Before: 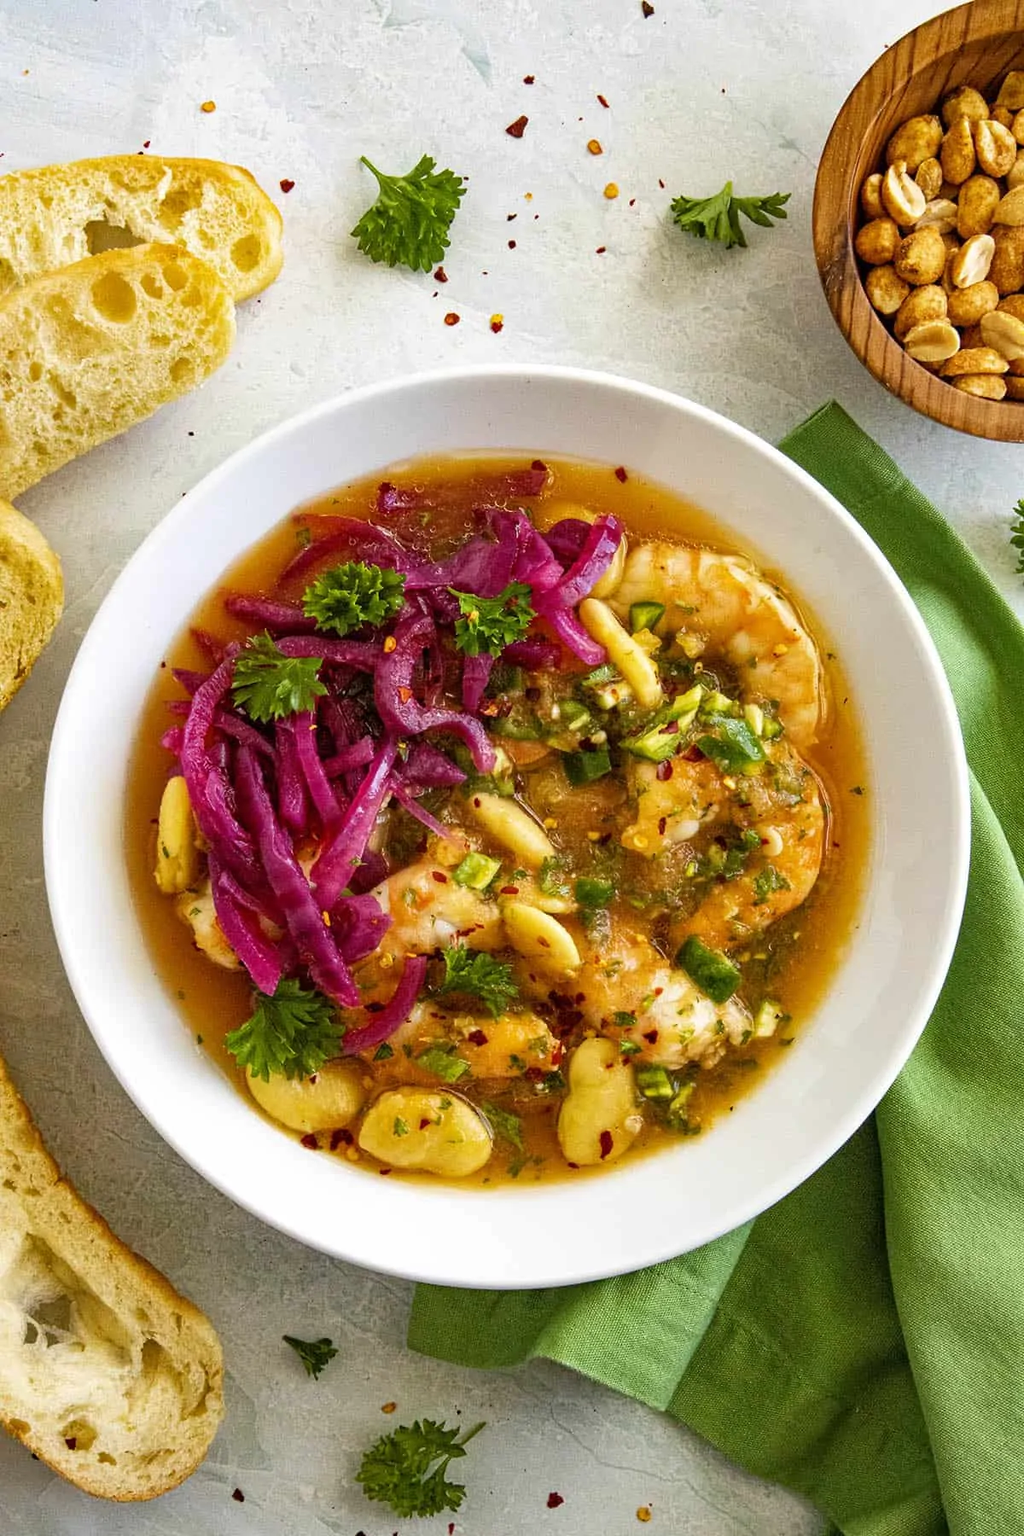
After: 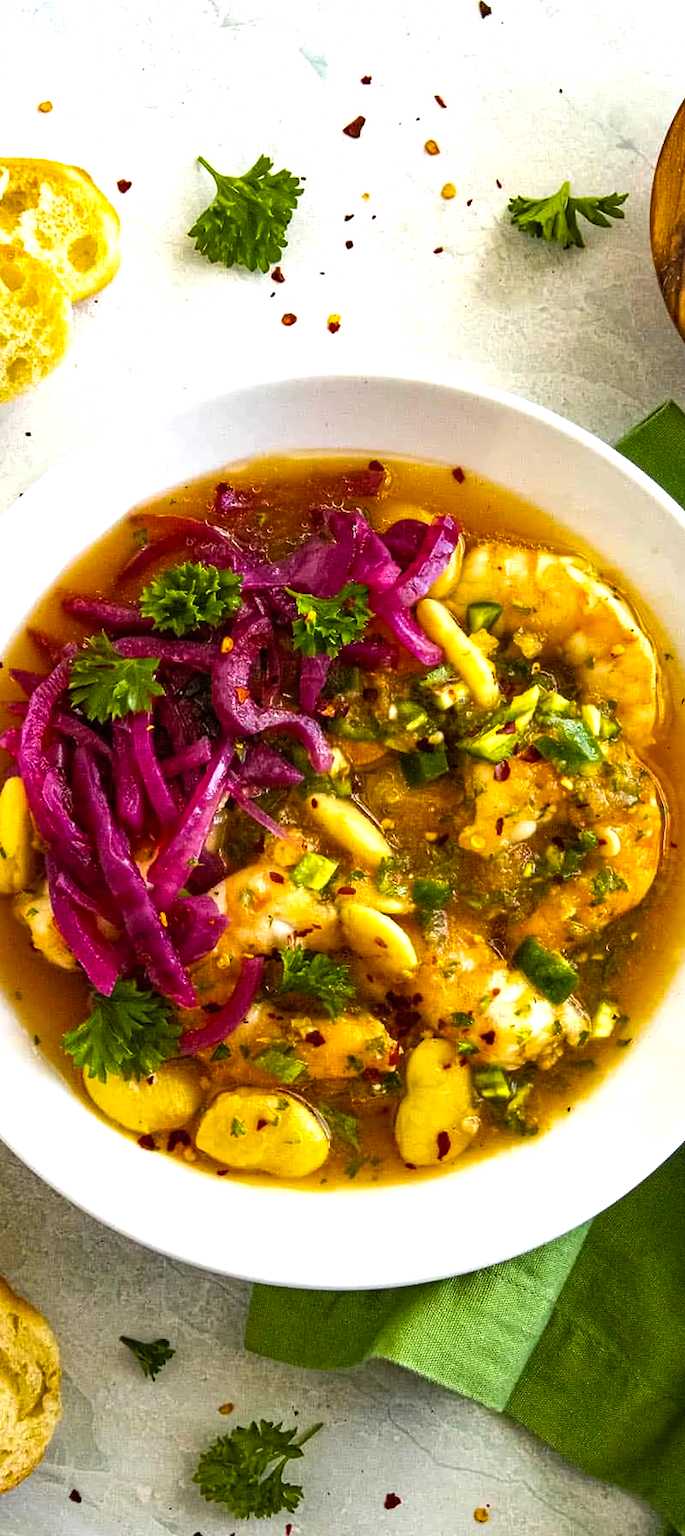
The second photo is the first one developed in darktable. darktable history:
color balance rgb: perceptual saturation grading › global saturation 15.012%, perceptual brilliance grading › highlights 15.632%, perceptual brilliance grading › mid-tones 5.871%, perceptual brilliance grading › shadows -14.676%, global vibrance 20%
crop and rotate: left 15.966%, right 17.059%
